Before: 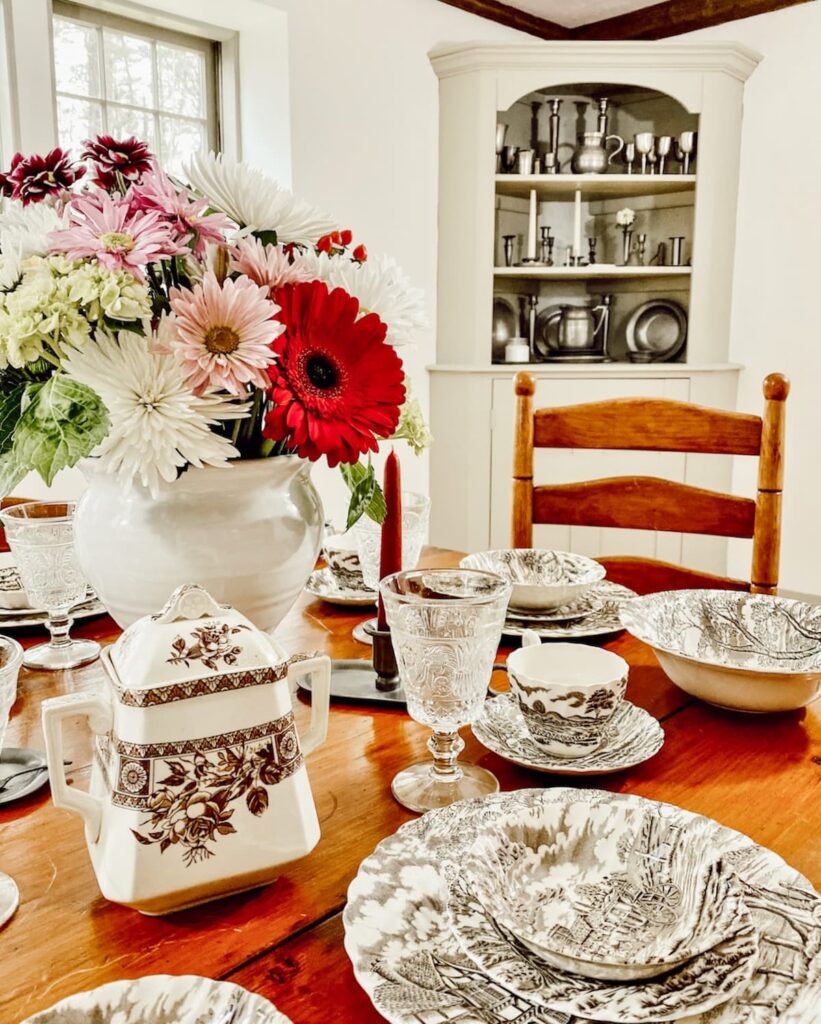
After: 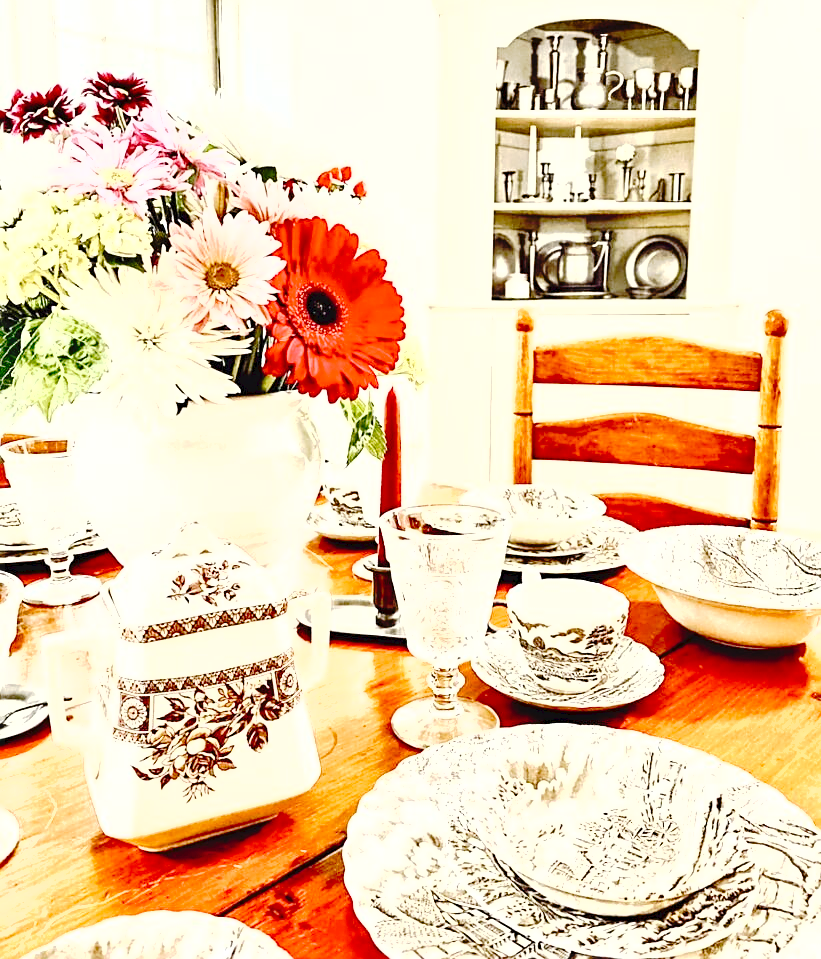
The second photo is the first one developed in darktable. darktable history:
exposure: black level correction 0, exposure 1.439 EV, compensate highlight preservation false
shadows and highlights: shadows 51.85, highlights -28.68, highlights color adjustment 41.79%, soften with gaussian
tone curve: curves: ch0 [(0, 0) (0.003, 0.051) (0.011, 0.052) (0.025, 0.055) (0.044, 0.062) (0.069, 0.068) (0.1, 0.077) (0.136, 0.098) (0.177, 0.145) (0.224, 0.223) (0.277, 0.314) (0.335, 0.43) (0.399, 0.518) (0.468, 0.591) (0.543, 0.656) (0.623, 0.726) (0.709, 0.809) (0.801, 0.857) (0.898, 0.918) (1, 1)], preserve colors none
crop and rotate: top 6.285%
sharpen: on, module defaults
